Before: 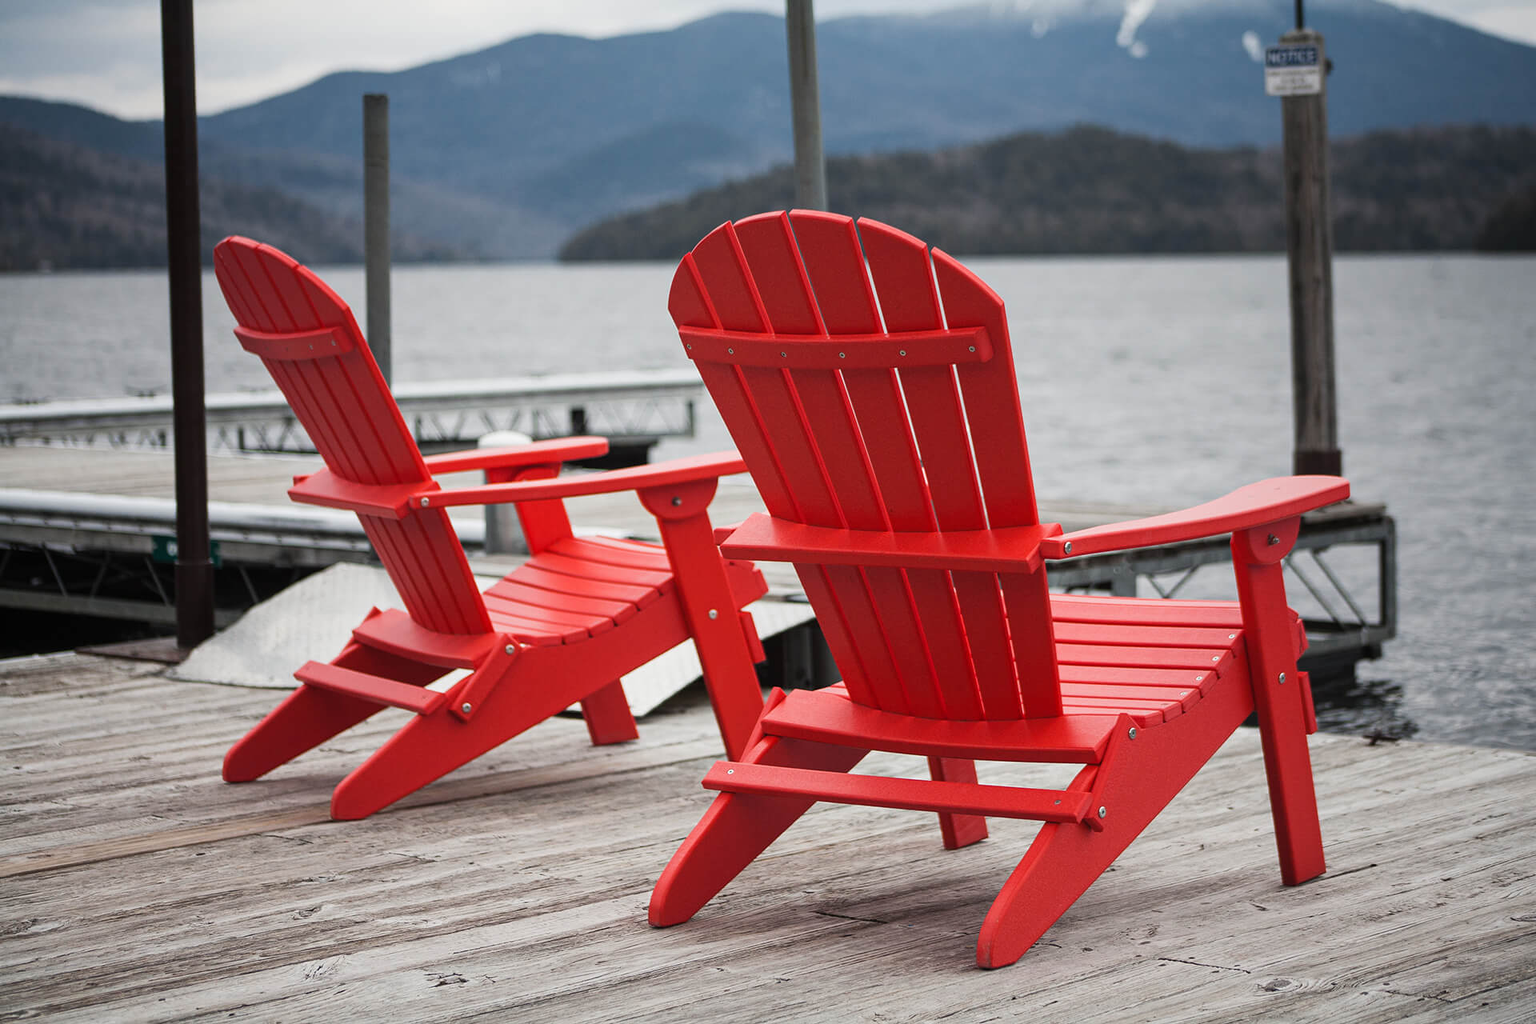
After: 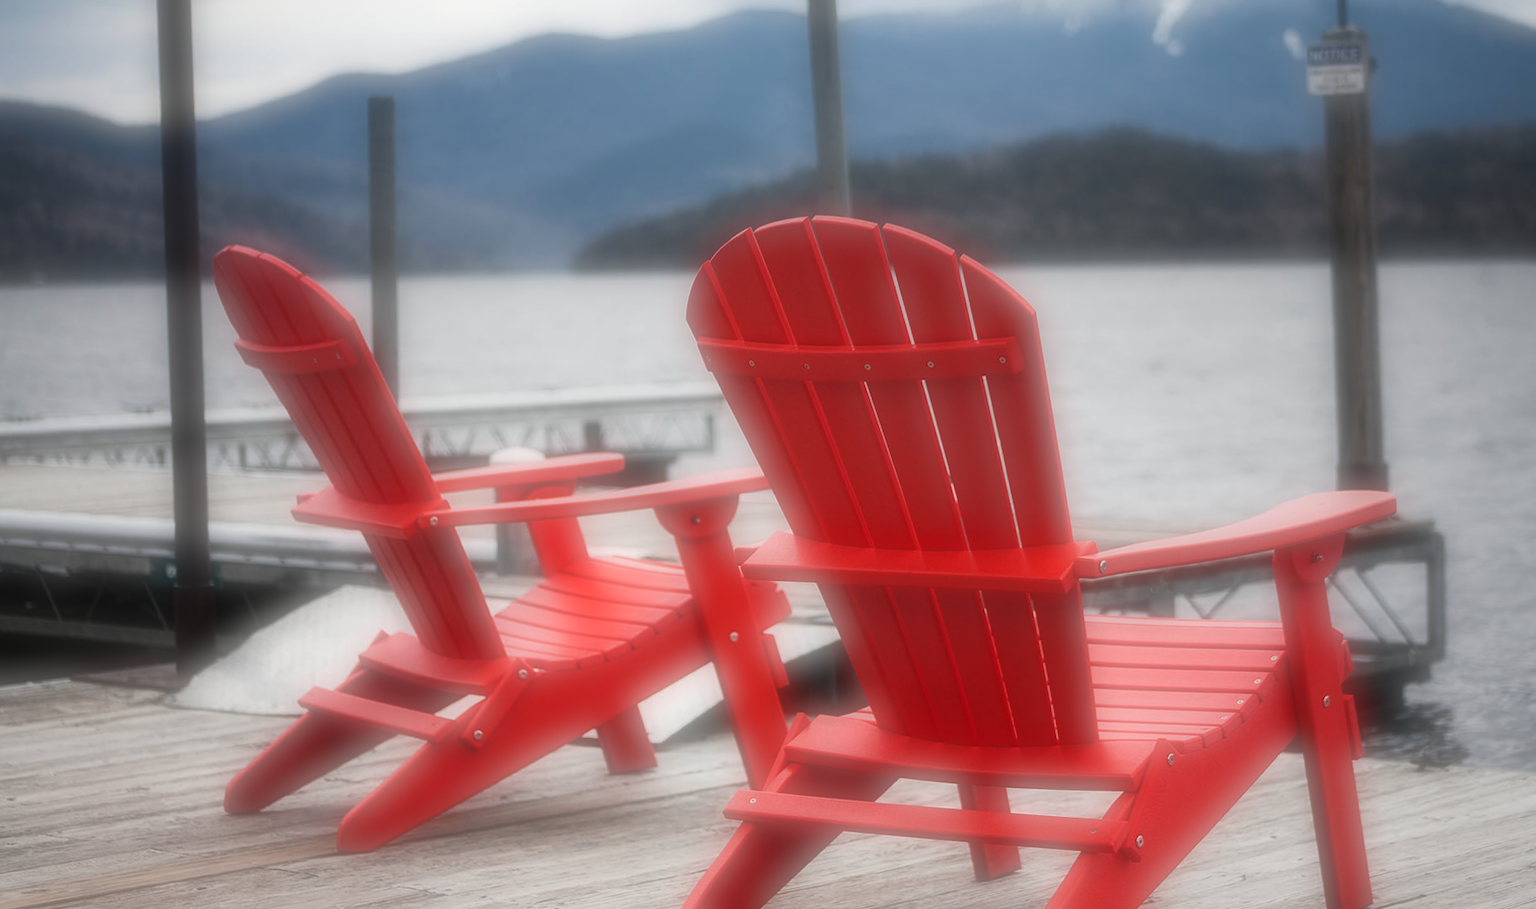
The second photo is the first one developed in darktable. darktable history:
soften: on, module defaults
crop and rotate: angle 0.2°, left 0.275%, right 3.127%, bottom 14.18%
